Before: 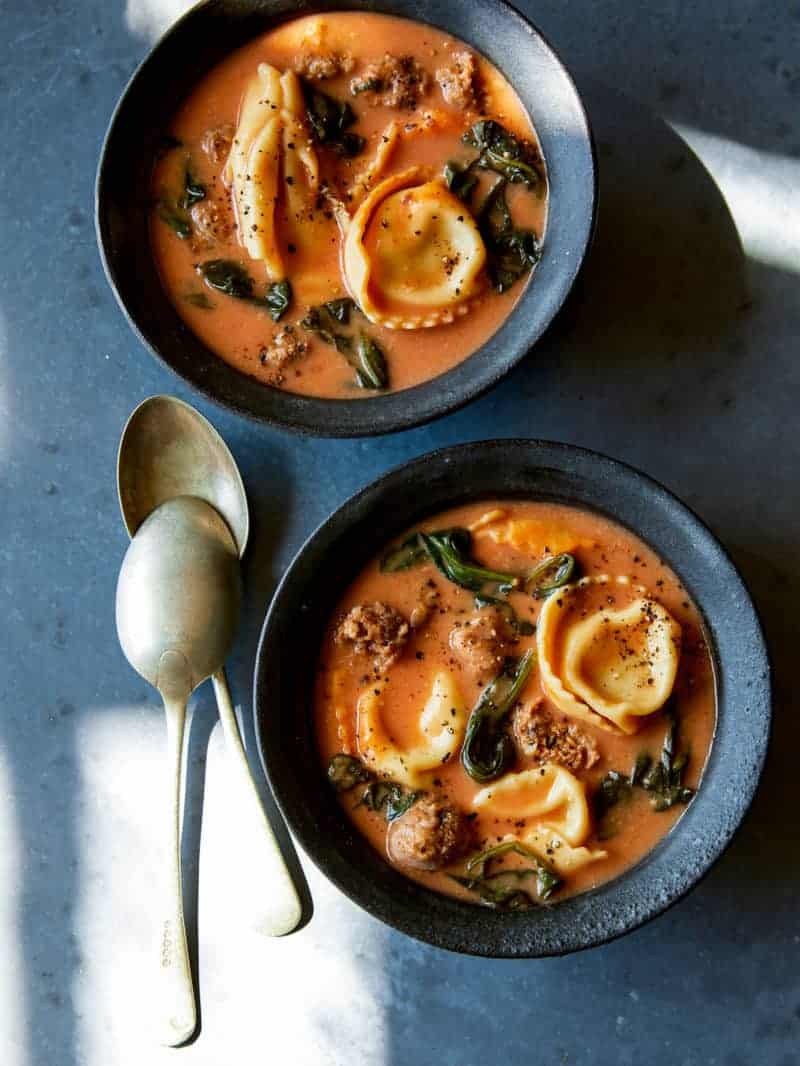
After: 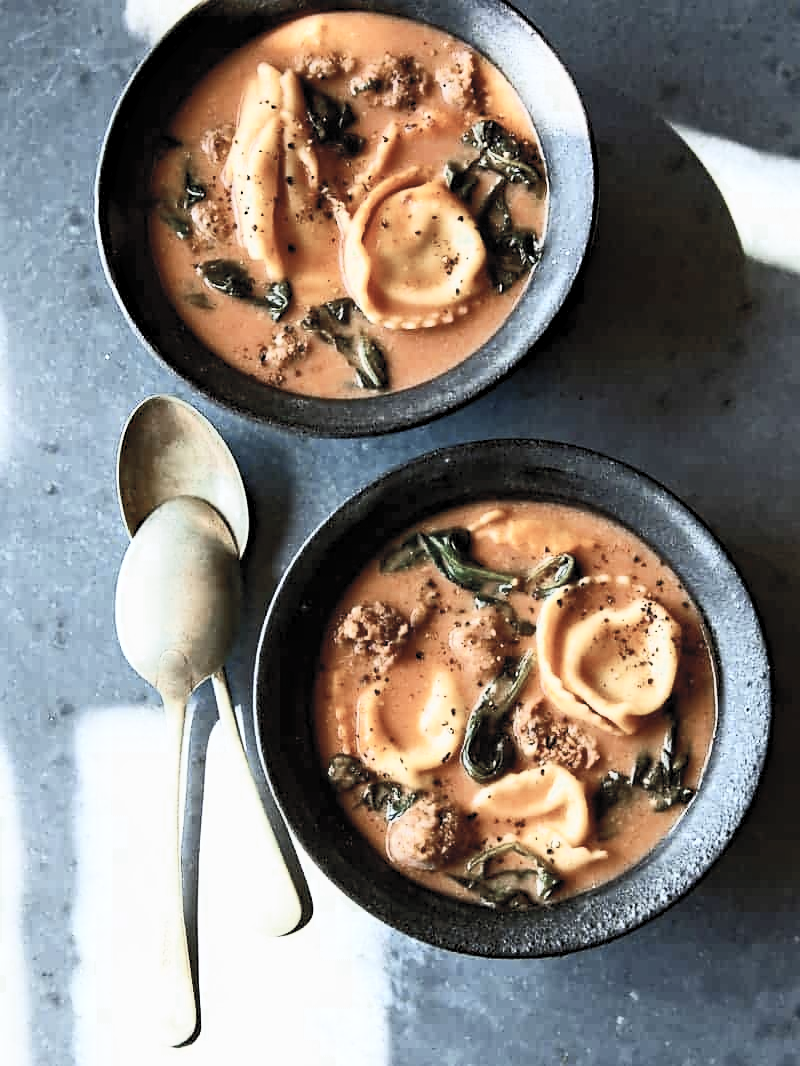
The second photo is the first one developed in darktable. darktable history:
contrast brightness saturation: contrast 0.562, brightness 0.577, saturation -0.327
color zones: curves: ch0 [(0, 0.5) (0.125, 0.4) (0.25, 0.5) (0.375, 0.4) (0.5, 0.4) (0.625, 0.6) (0.75, 0.6) (0.875, 0.5)]; ch1 [(0, 0.4) (0.125, 0.5) (0.25, 0.4) (0.375, 0.4) (0.5, 0.4) (0.625, 0.4) (0.75, 0.5) (0.875, 0.4)]; ch2 [(0, 0.6) (0.125, 0.5) (0.25, 0.5) (0.375, 0.6) (0.5, 0.6) (0.625, 0.5) (0.75, 0.5) (0.875, 0.5)]
exposure: black level correction 0, exposure 0.199 EV, compensate highlight preservation false
haze removal: adaptive false
sharpen: radius 1.583, amount 0.376, threshold 1.383
filmic rgb: middle gray luminance 18.31%, black relative exposure -10.47 EV, white relative exposure 3.4 EV, threshold 3.06 EV, target black luminance 0%, hardness 6.01, latitude 98.31%, contrast 0.852, shadows ↔ highlights balance 0.413%, color science v6 (2022), enable highlight reconstruction true
